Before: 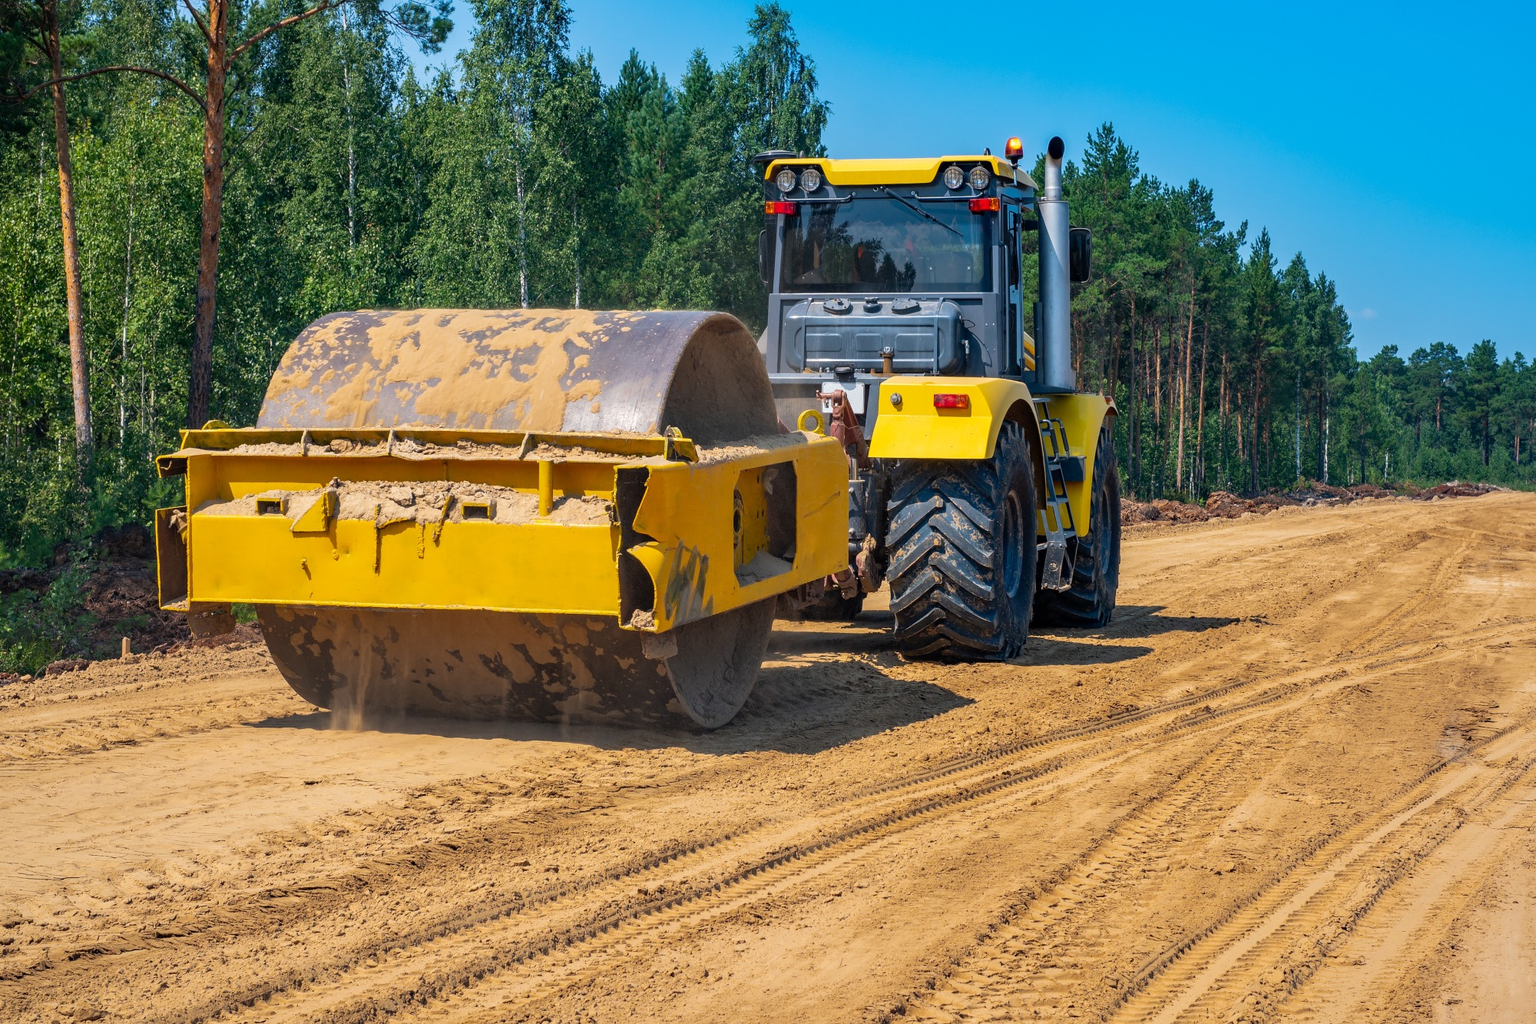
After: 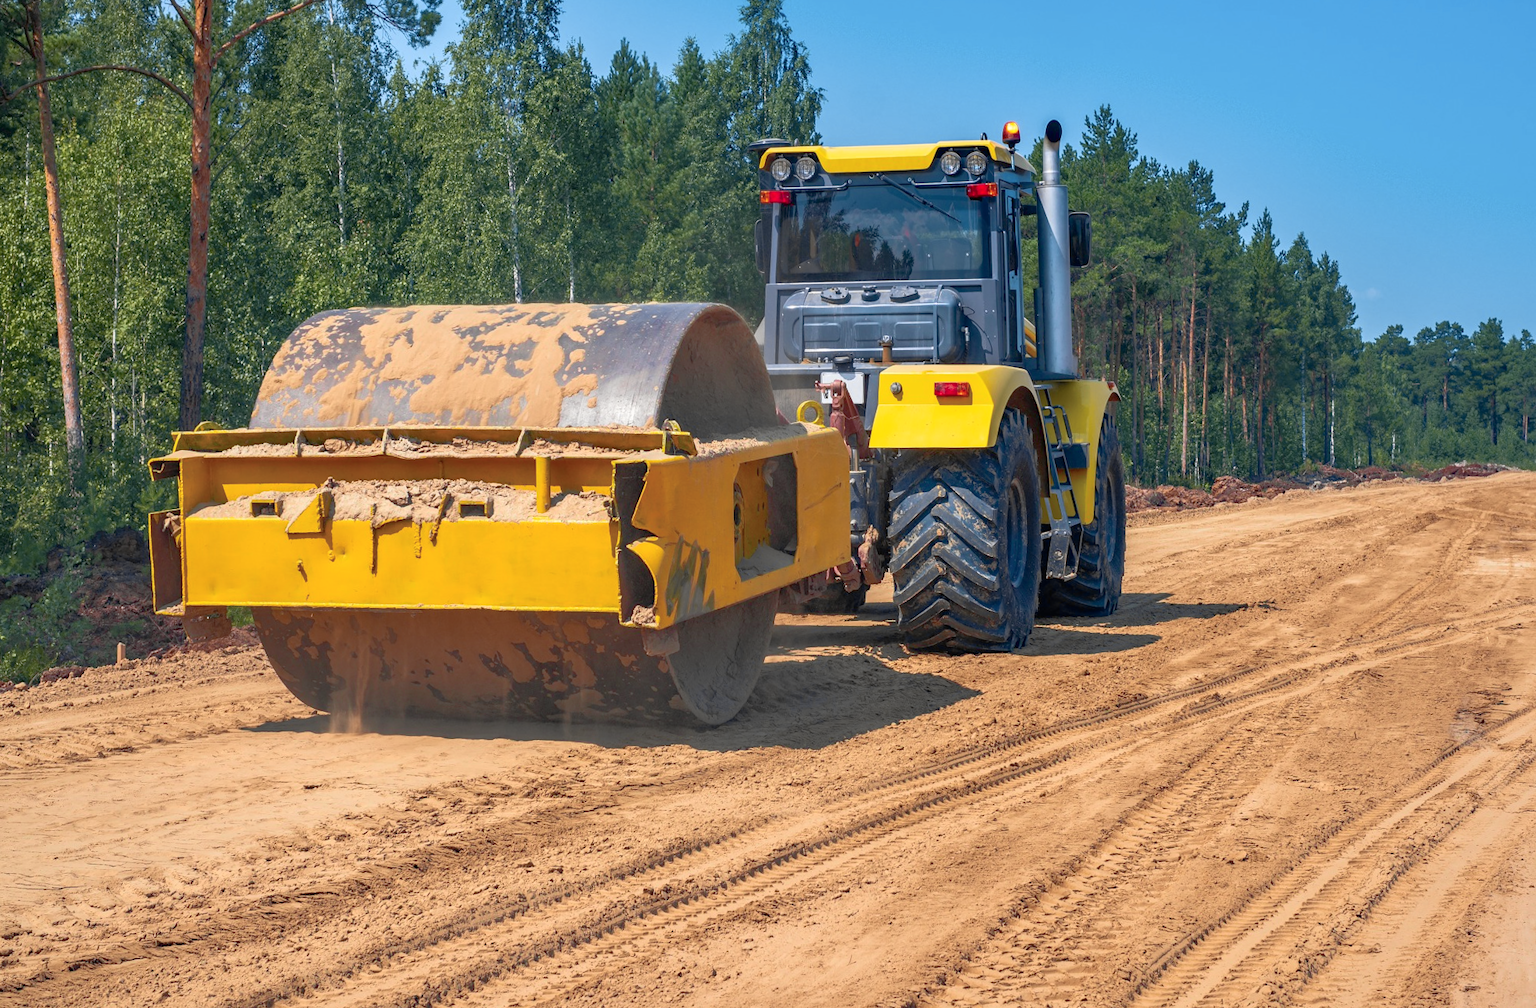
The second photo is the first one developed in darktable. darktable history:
tone equalizer: on, module defaults
rotate and perspective: rotation -1°, crop left 0.011, crop right 0.989, crop top 0.025, crop bottom 0.975
tone curve: curves: ch0 [(0, 0.012) (0.056, 0.046) (0.218, 0.213) (0.606, 0.62) (0.82, 0.846) (1, 1)]; ch1 [(0, 0) (0.226, 0.261) (0.403, 0.437) (0.469, 0.472) (0.495, 0.499) (0.514, 0.504) (0.545, 0.555) (0.59, 0.598) (0.714, 0.733) (1, 1)]; ch2 [(0, 0) (0.269, 0.299) (0.459, 0.45) (0.498, 0.499) (0.523, 0.512) (0.568, 0.558) (0.634, 0.617) (0.702, 0.662) (0.781, 0.775) (1, 1)], color space Lab, independent channels, preserve colors none
rgb curve: curves: ch0 [(0, 0) (0.072, 0.166) (0.217, 0.293) (0.414, 0.42) (1, 1)], compensate middle gray true, preserve colors basic power
